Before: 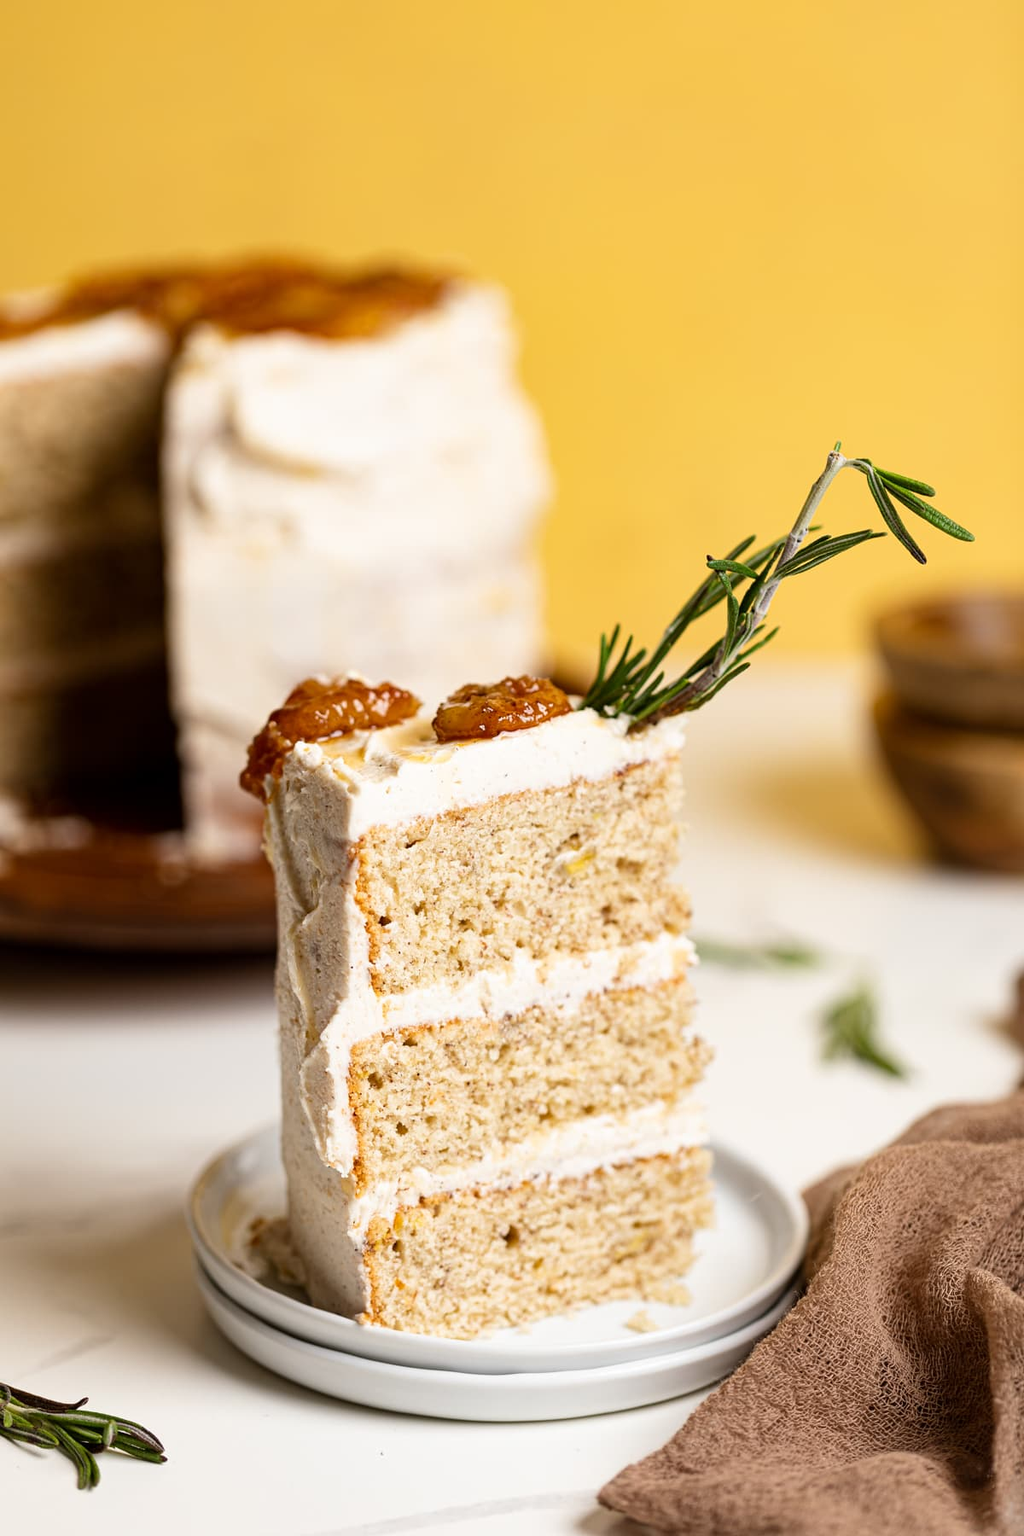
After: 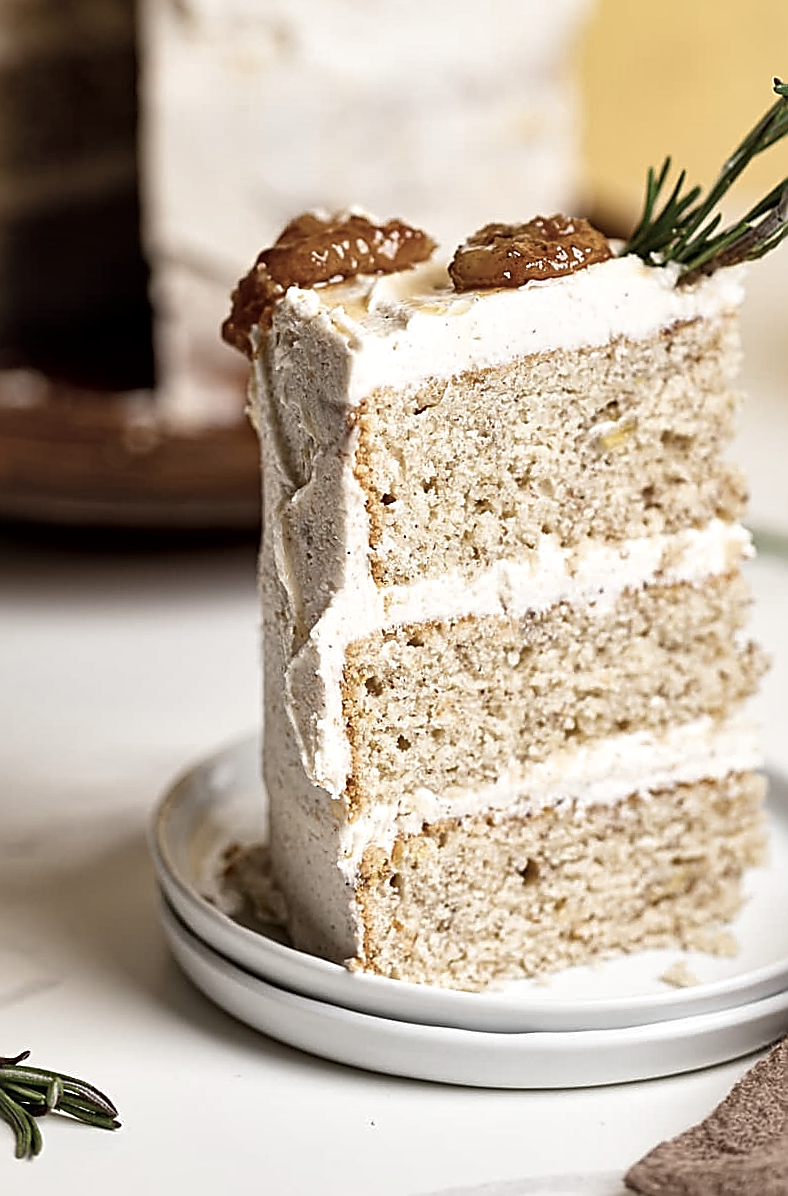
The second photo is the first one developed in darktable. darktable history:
sharpen: radius 1.703, amount 1.291
local contrast: mode bilateral grid, contrast 51, coarseness 49, detail 150%, midtone range 0.2
contrast brightness saturation: contrast -0.043, saturation -0.394
crop and rotate: angle -1.13°, left 3.646%, top 31.565%, right 28.692%
